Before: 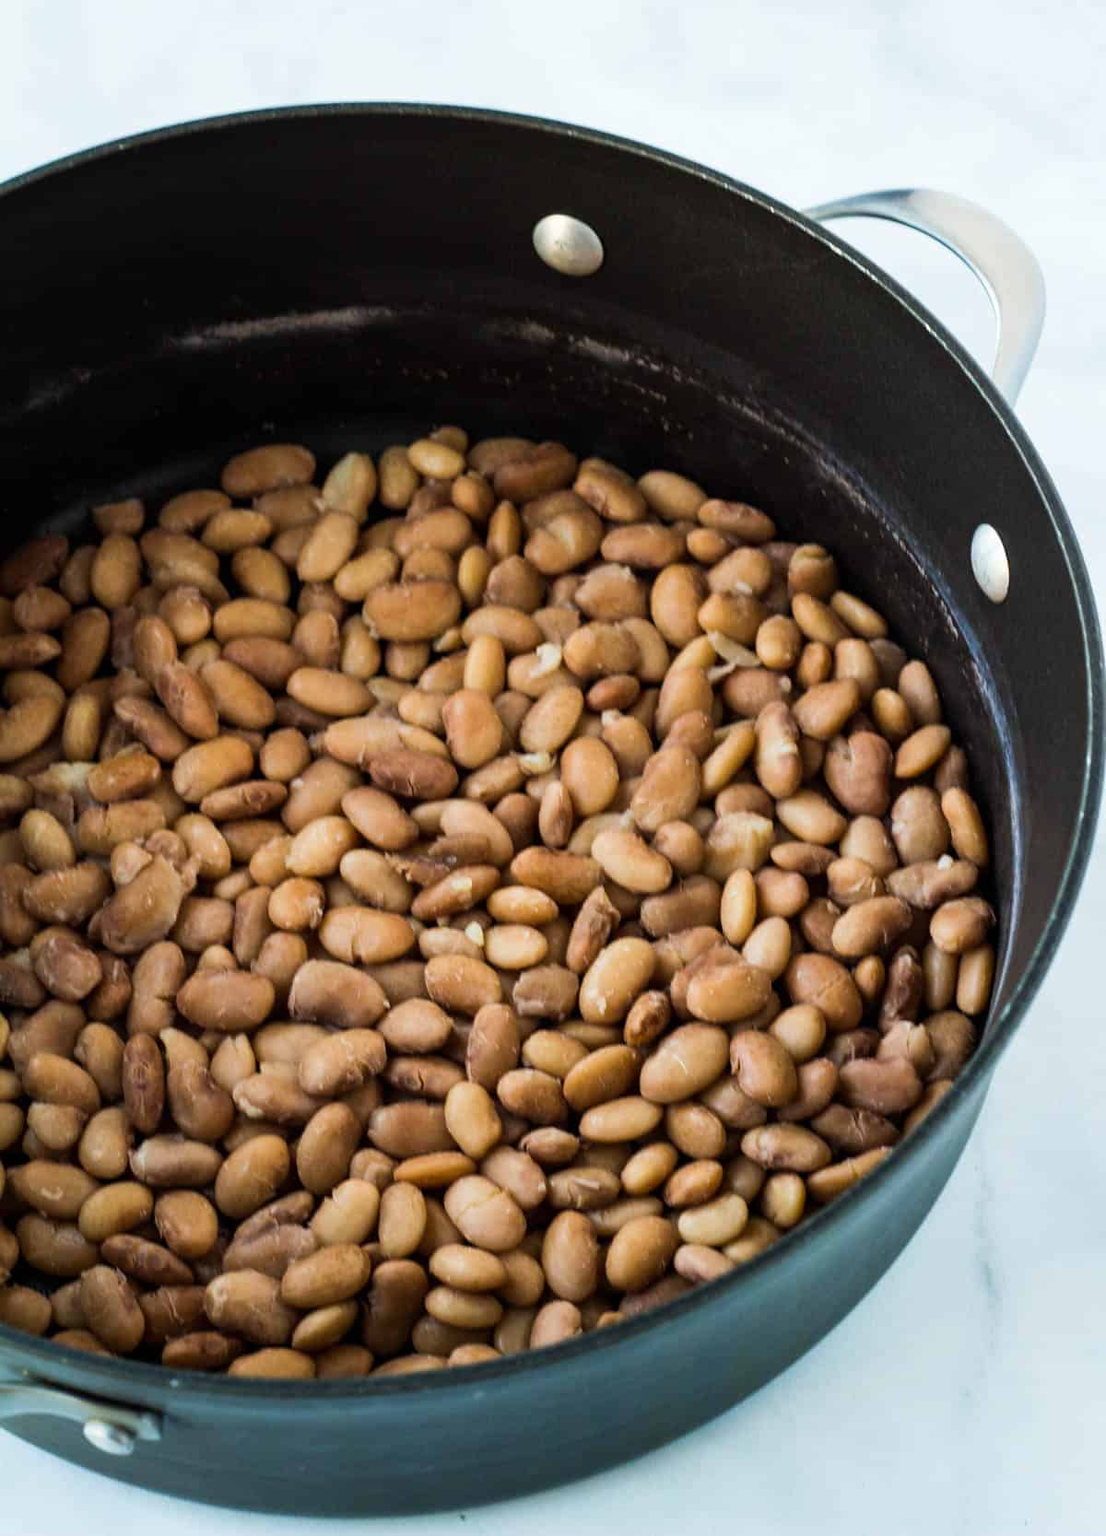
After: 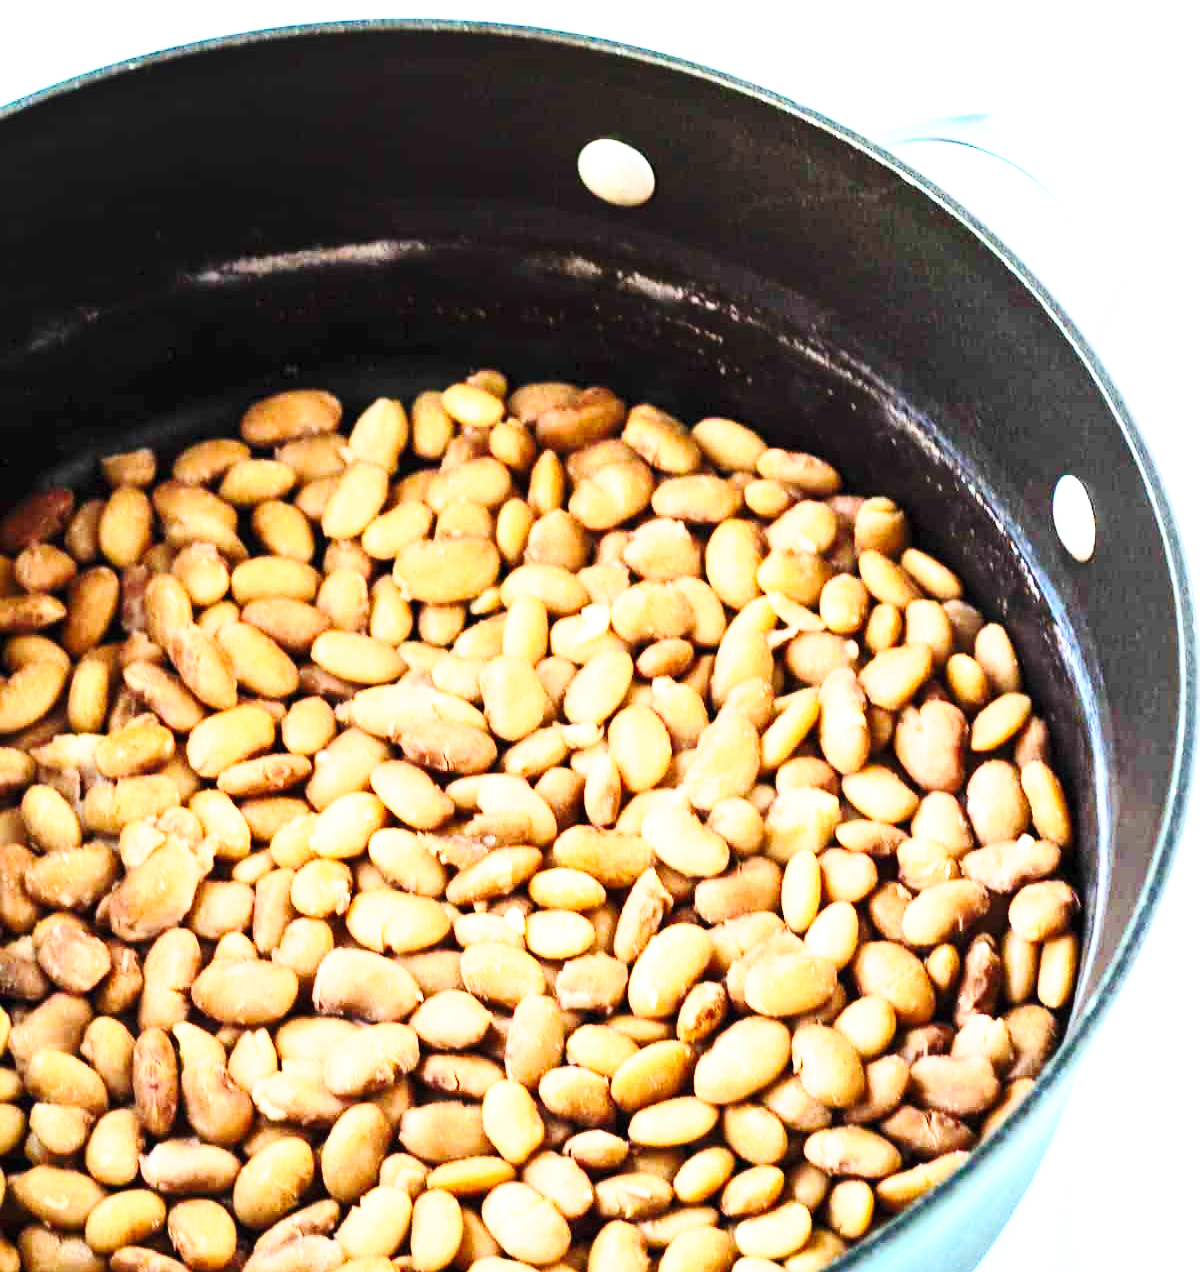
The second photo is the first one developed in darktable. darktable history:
base curve: curves: ch0 [(0, 0) (0.028, 0.03) (0.121, 0.232) (0.46, 0.748) (0.859, 0.968) (1, 1)], preserve colors none
exposure: exposure 1 EV, compensate exposure bias true, compensate highlight preservation false
crop: top 5.632%, bottom 18.048%
contrast brightness saturation: contrast 0.204, brightness 0.165, saturation 0.219
shadows and highlights: shadows -1.2, highlights 40.2
